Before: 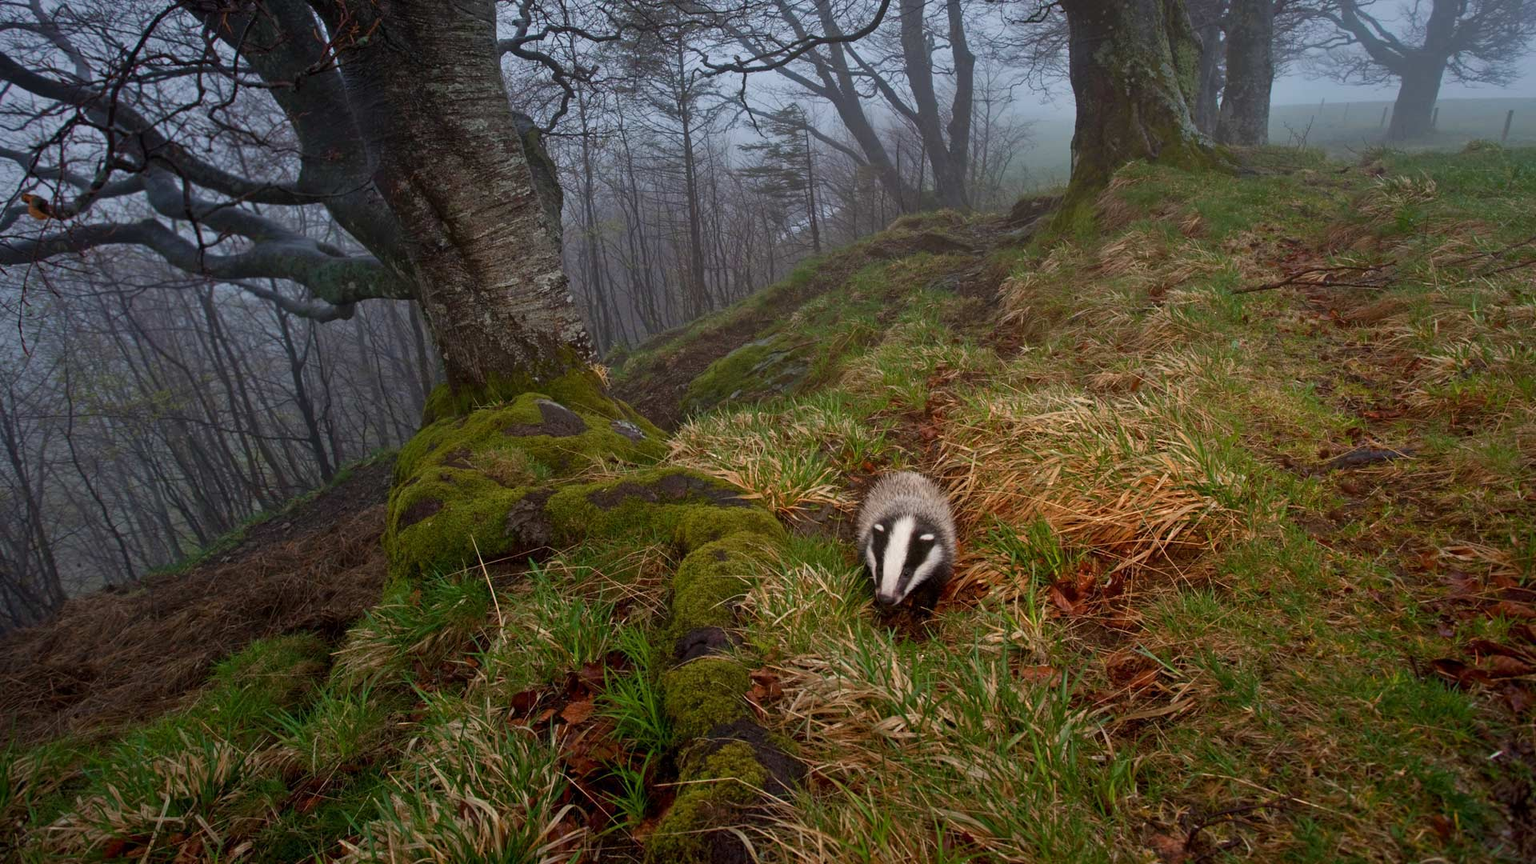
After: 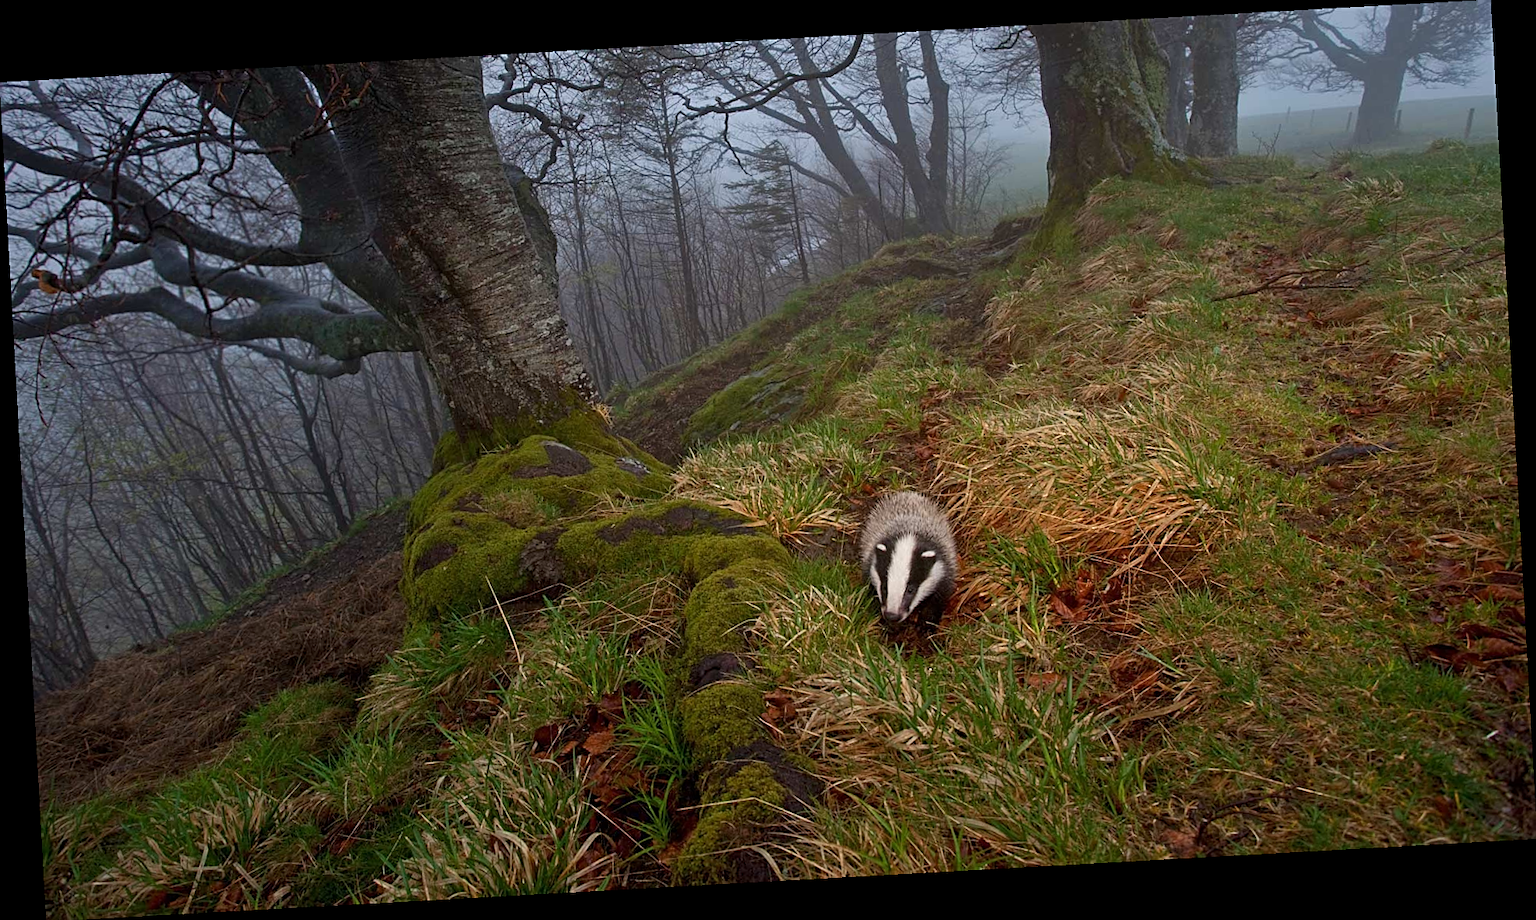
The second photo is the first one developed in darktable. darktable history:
rotate and perspective: rotation -3.18°, automatic cropping off
sharpen: on, module defaults
